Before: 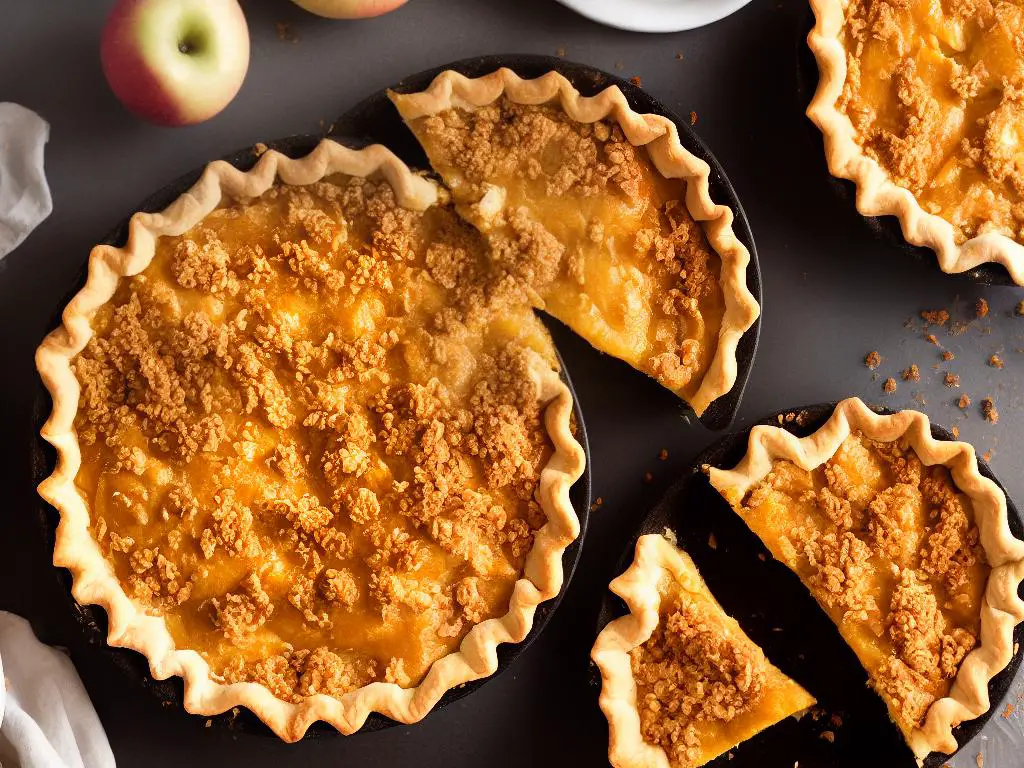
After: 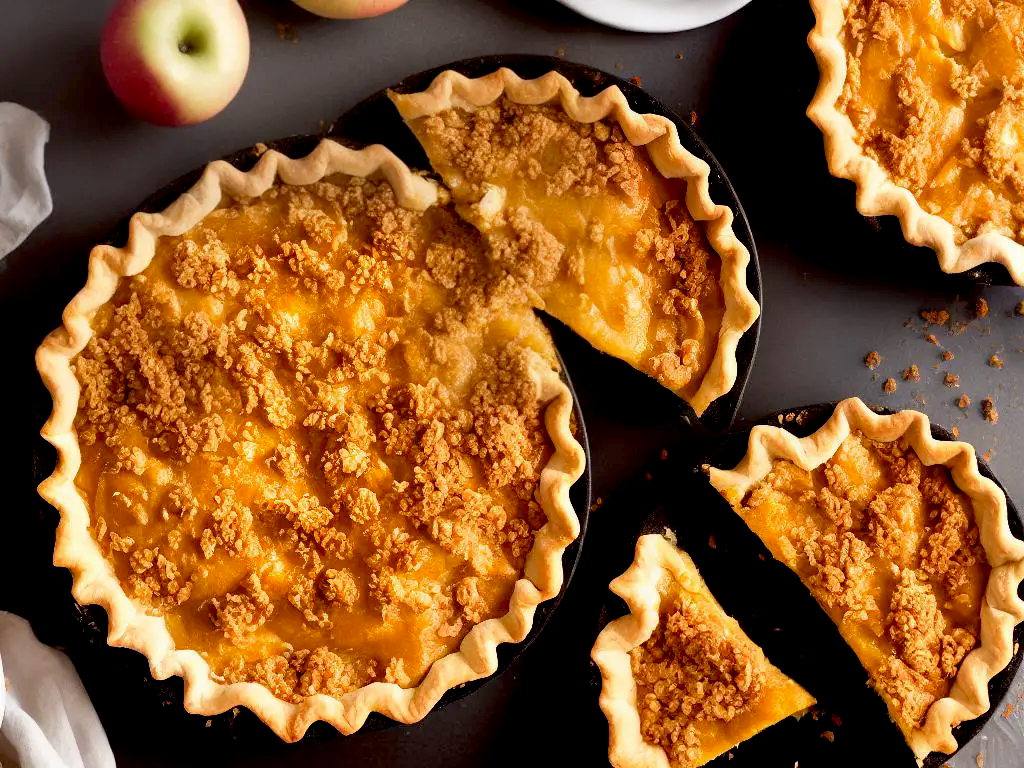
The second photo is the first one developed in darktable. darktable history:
exposure: black level correction 0.013, compensate exposure bias true, compensate highlight preservation false
